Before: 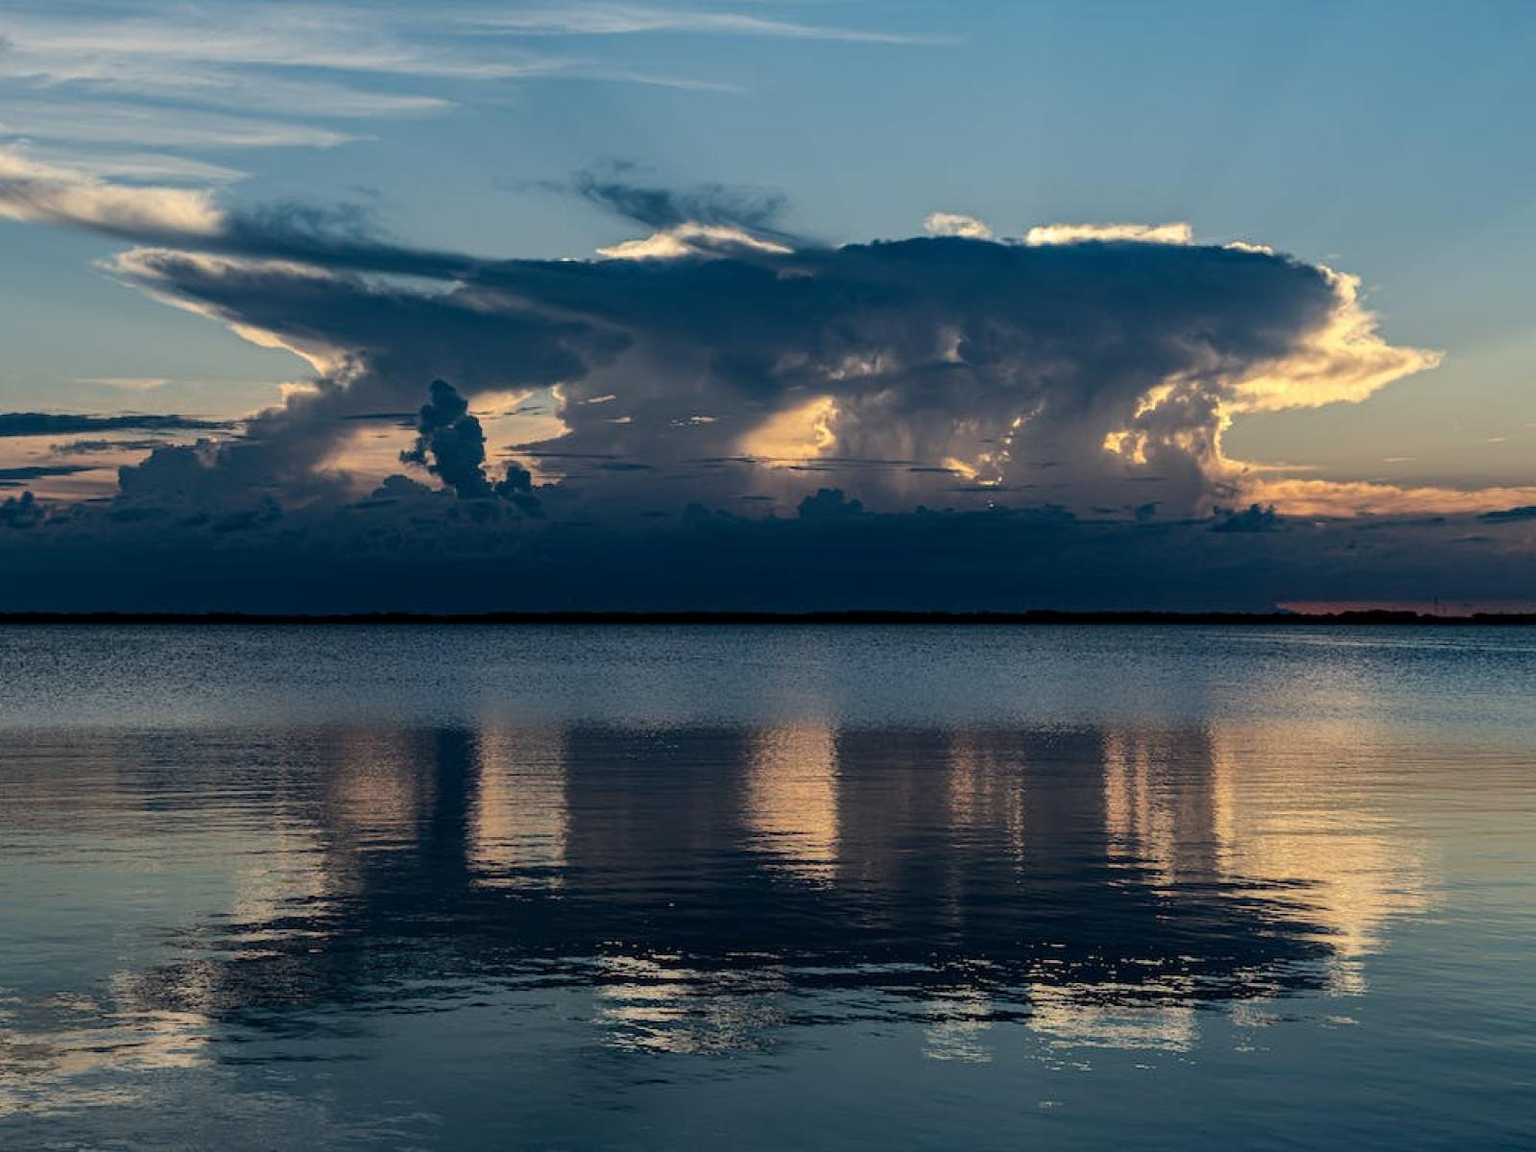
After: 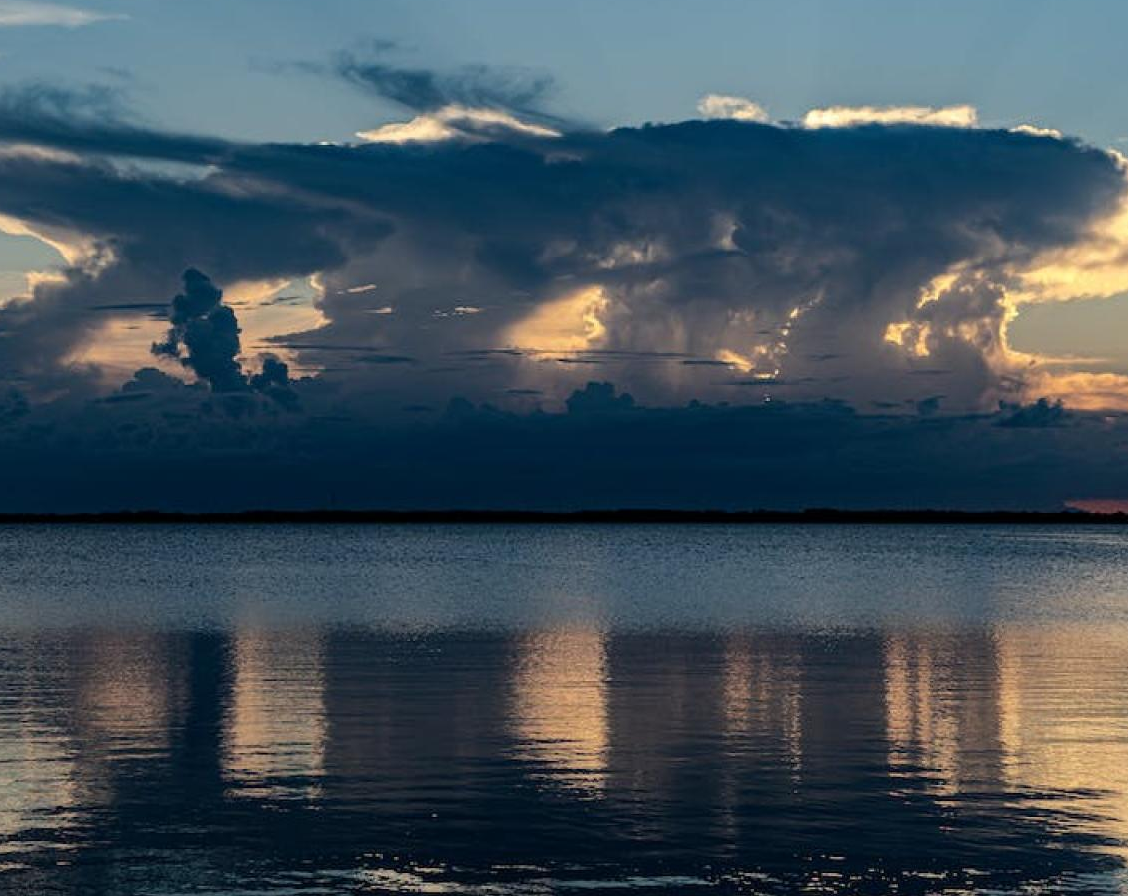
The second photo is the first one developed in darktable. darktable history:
crop and rotate: left 16.589%, top 10.648%, right 12.849%, bottom 14.665%
